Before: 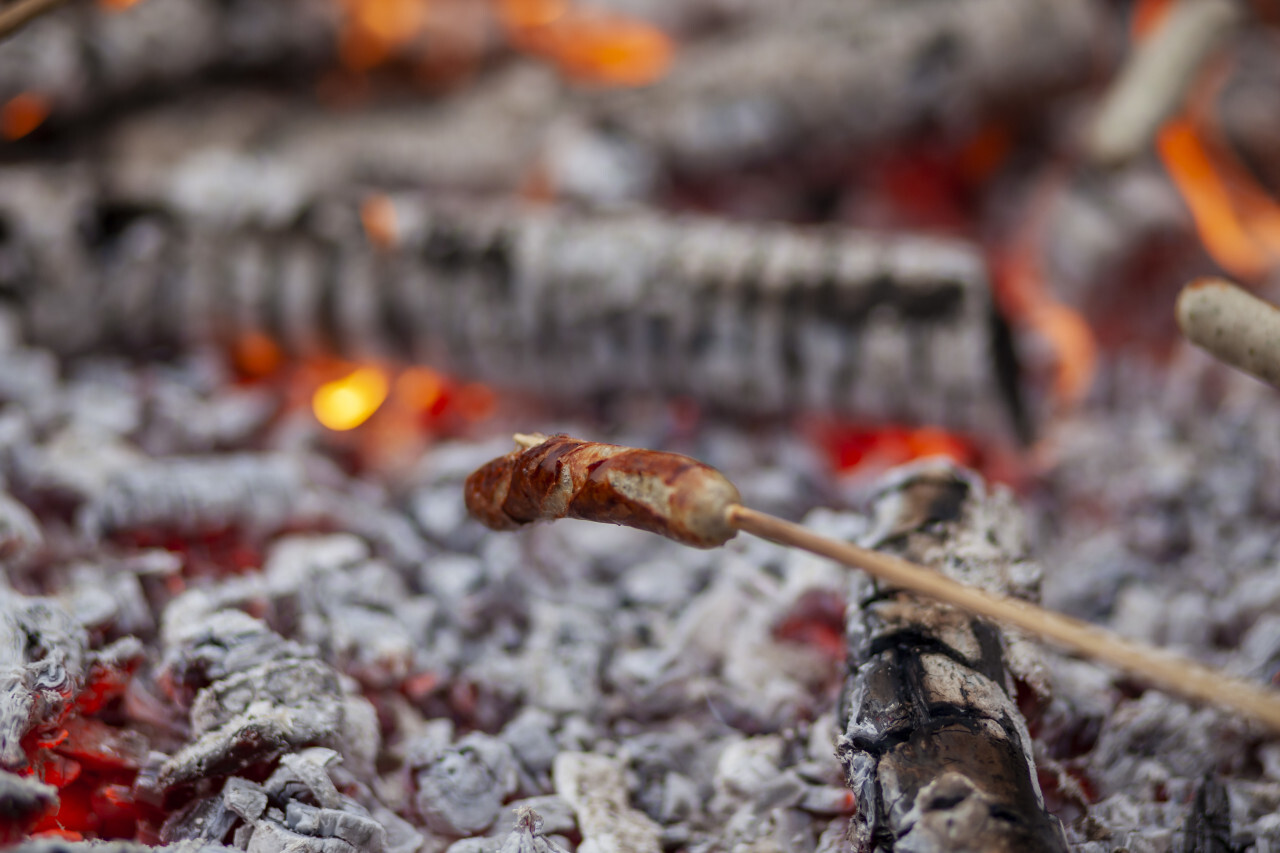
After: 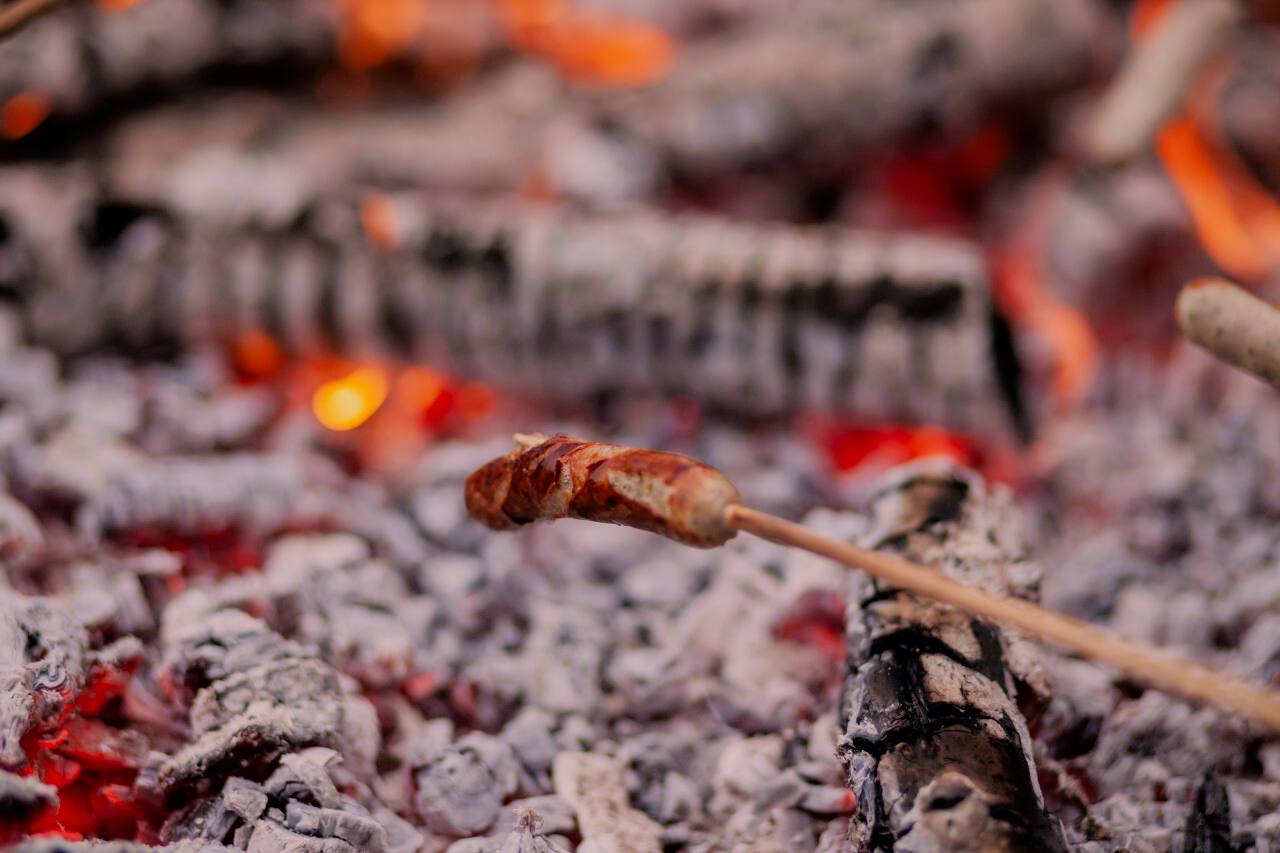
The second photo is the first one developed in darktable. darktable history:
filmic rgb: black relative exposure -7.65 EV, white relative exposure 4.56 EV, hardness 3.61
color correction: highlights a* 12.53, highlights b* 5.54
